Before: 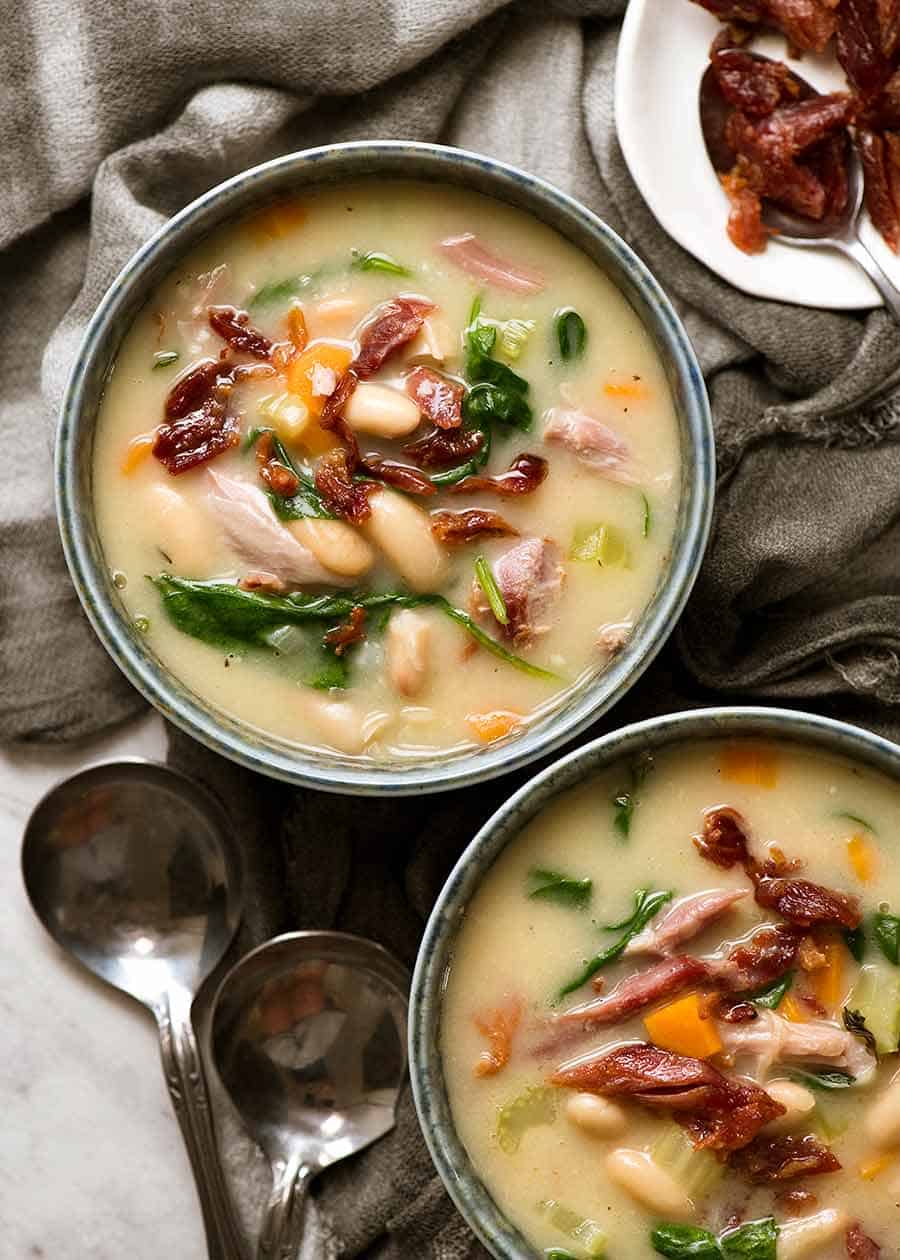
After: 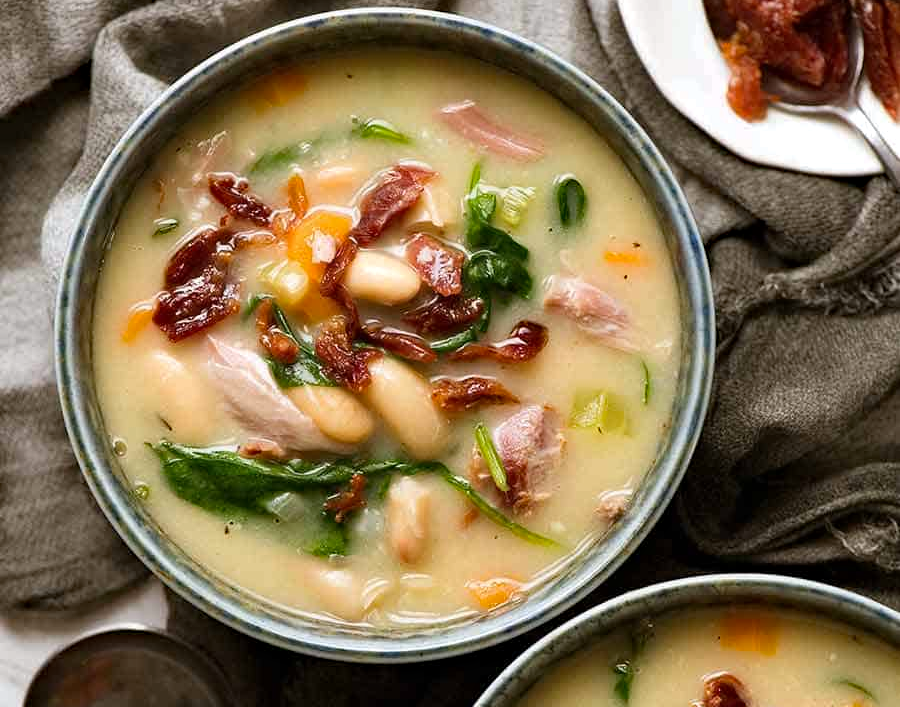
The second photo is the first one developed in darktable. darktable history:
haze removal: compatibility mode true, adaptive false
crop and rotate: top 10.595%, bottom 33.291%
